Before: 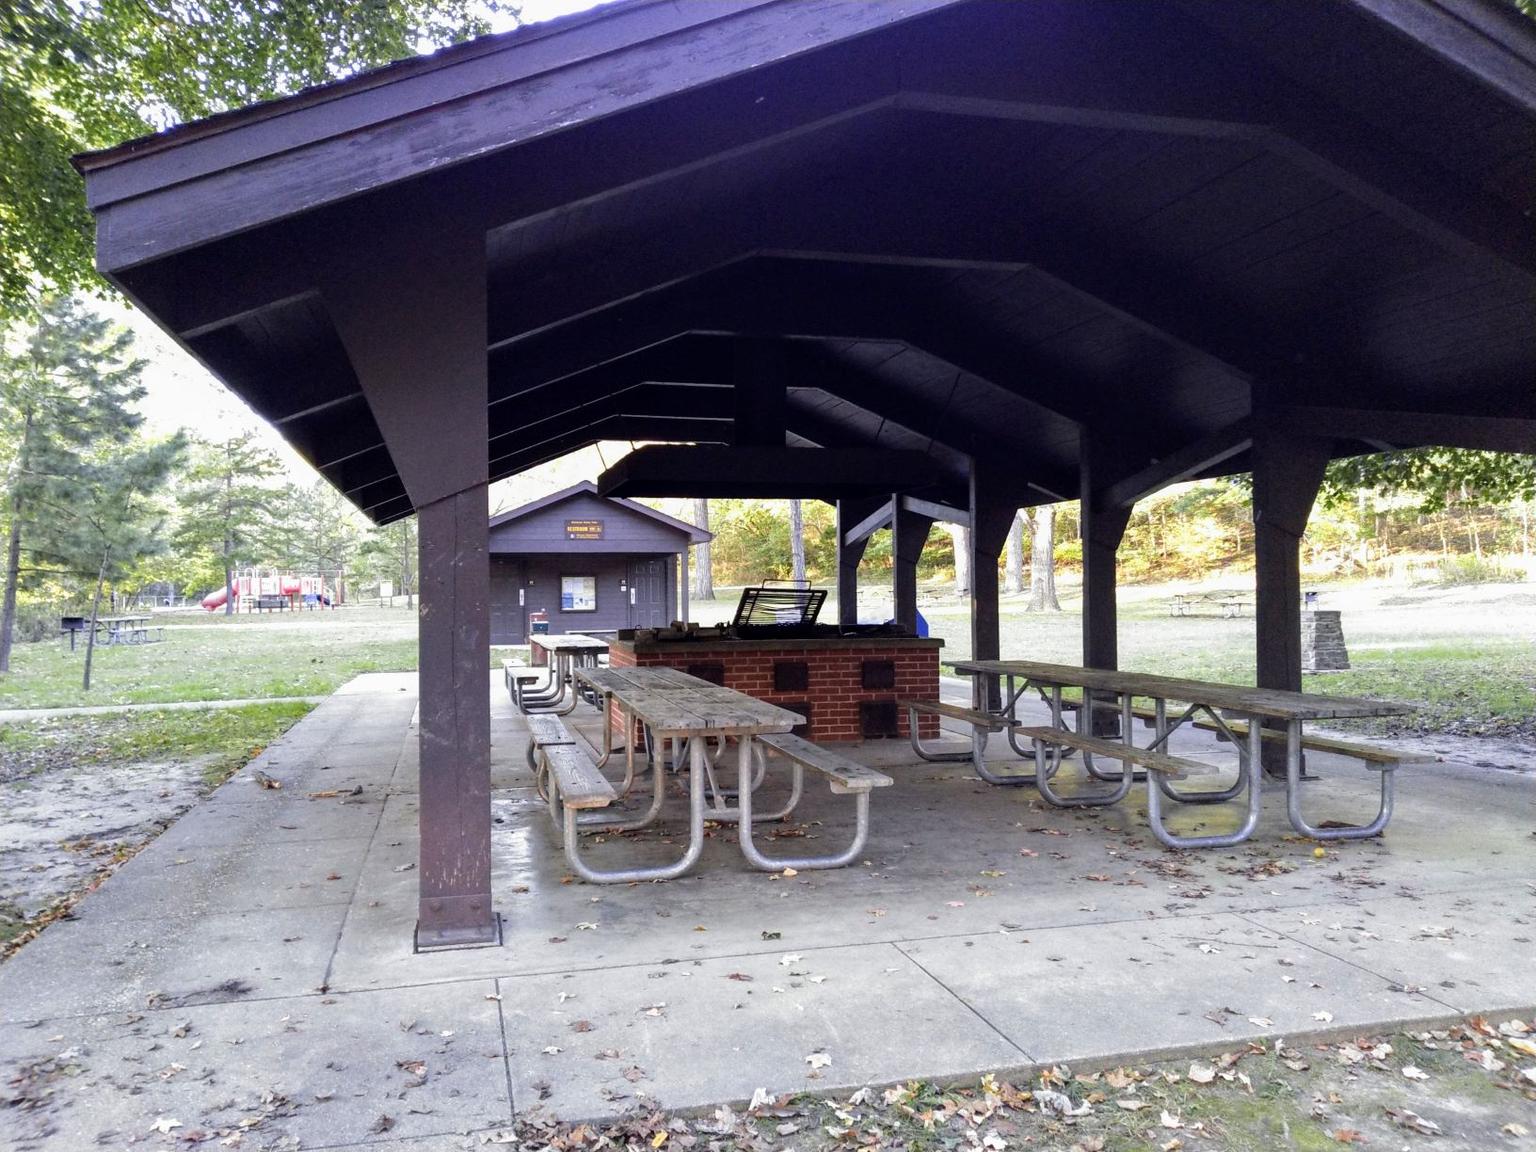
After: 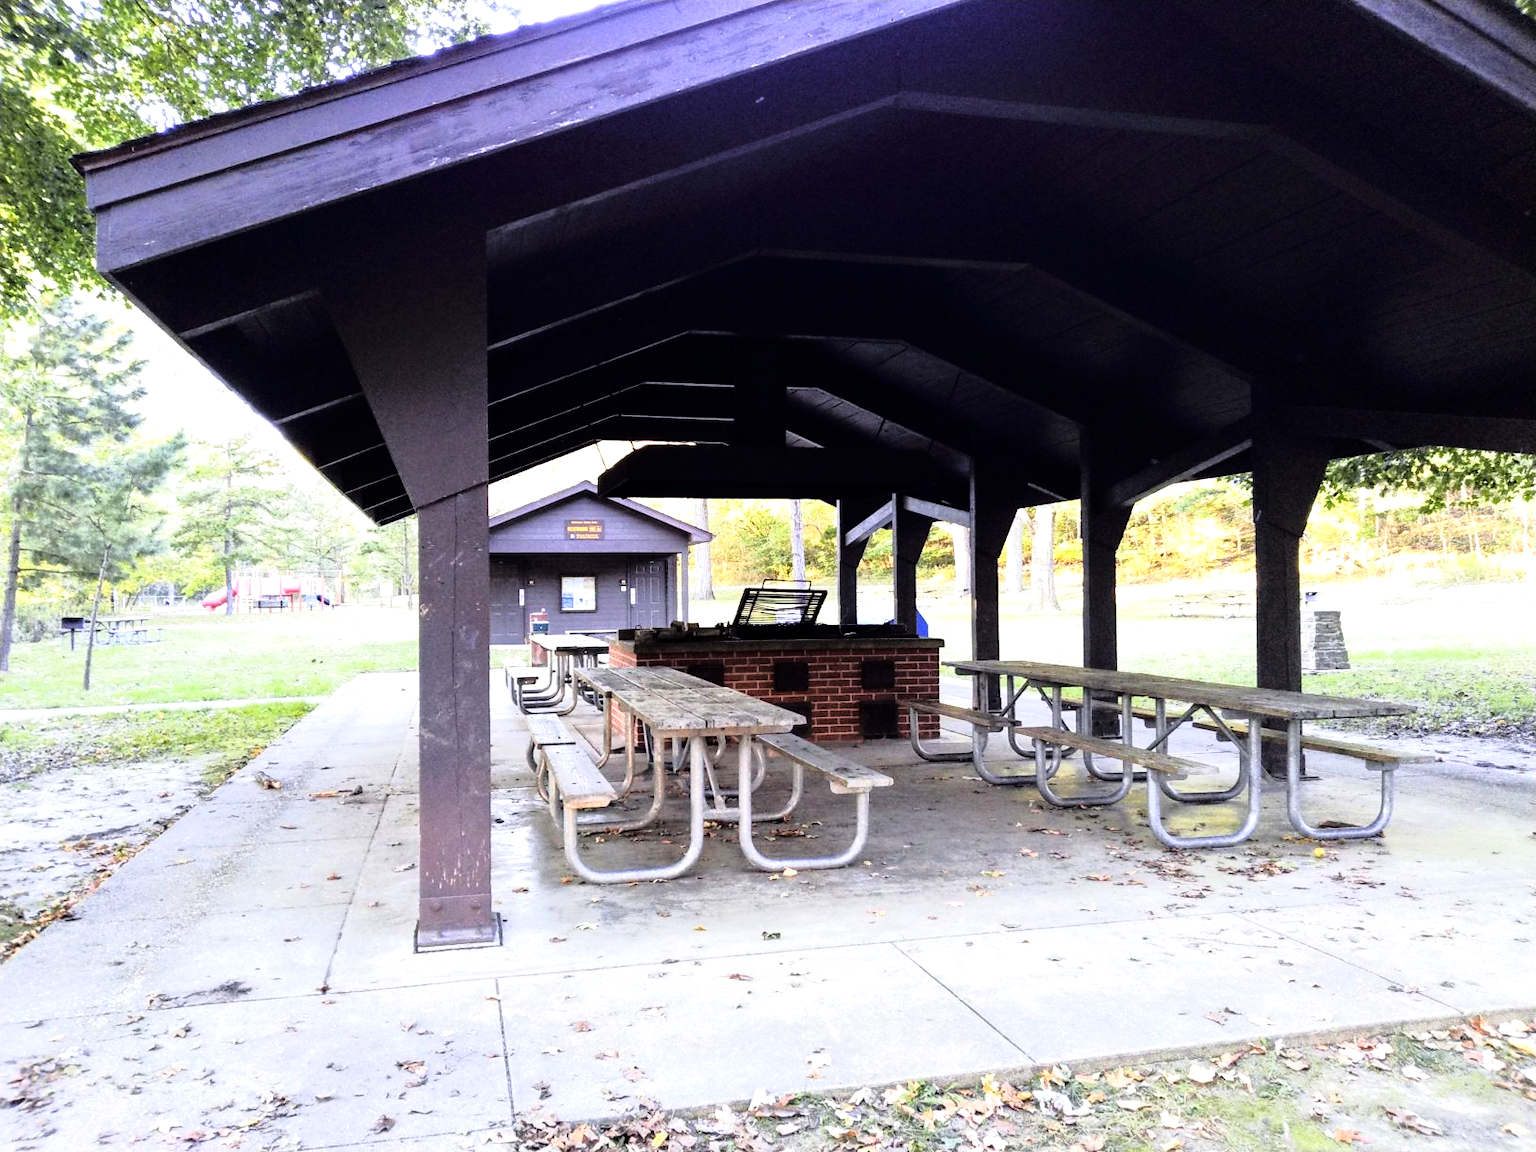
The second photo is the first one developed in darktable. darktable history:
local contrast: mode bilateral grid, contrast 21, coarseness 50, detail 101%, midtone range 0.2
tone equalizer: -8 EV -0.767 EV, -7 EV -0.733 EV, -6 EV -0.604 EV, -5 EV -0.379 EV, -3 EV 0.404 EV, -2 EV 0.6 EV, -1 EV 0.689 EV, +0 EV 0.728 EV
tone curve: curves: ch0 [(0, 0) (0.105, 0.068) (0.195, 0.162) (0.283, 0.283) (0.384, 0.404) (0.485, 0.531) (0.638, 0.681) (0.795, 0.879) (1, 0.977)]; ch1 [(0, 0) (0.161, 0.092) (0.35, 0.33) (0.379, 0.401) (0.456, 0.469) (0.504, 0.501) (0.512, 0.523) (0.58, 0.597) (0.635, 0.646) (1, 1)]; ch2 [(0, 0) (0.371, 0.362) (0.437, 0.437) (0.5, 0.5) (0.53, 0.523) (0.56, 0.58) (0.622, 0.606) (1, 1)], color space Lab, linked channels, preserve colors none
